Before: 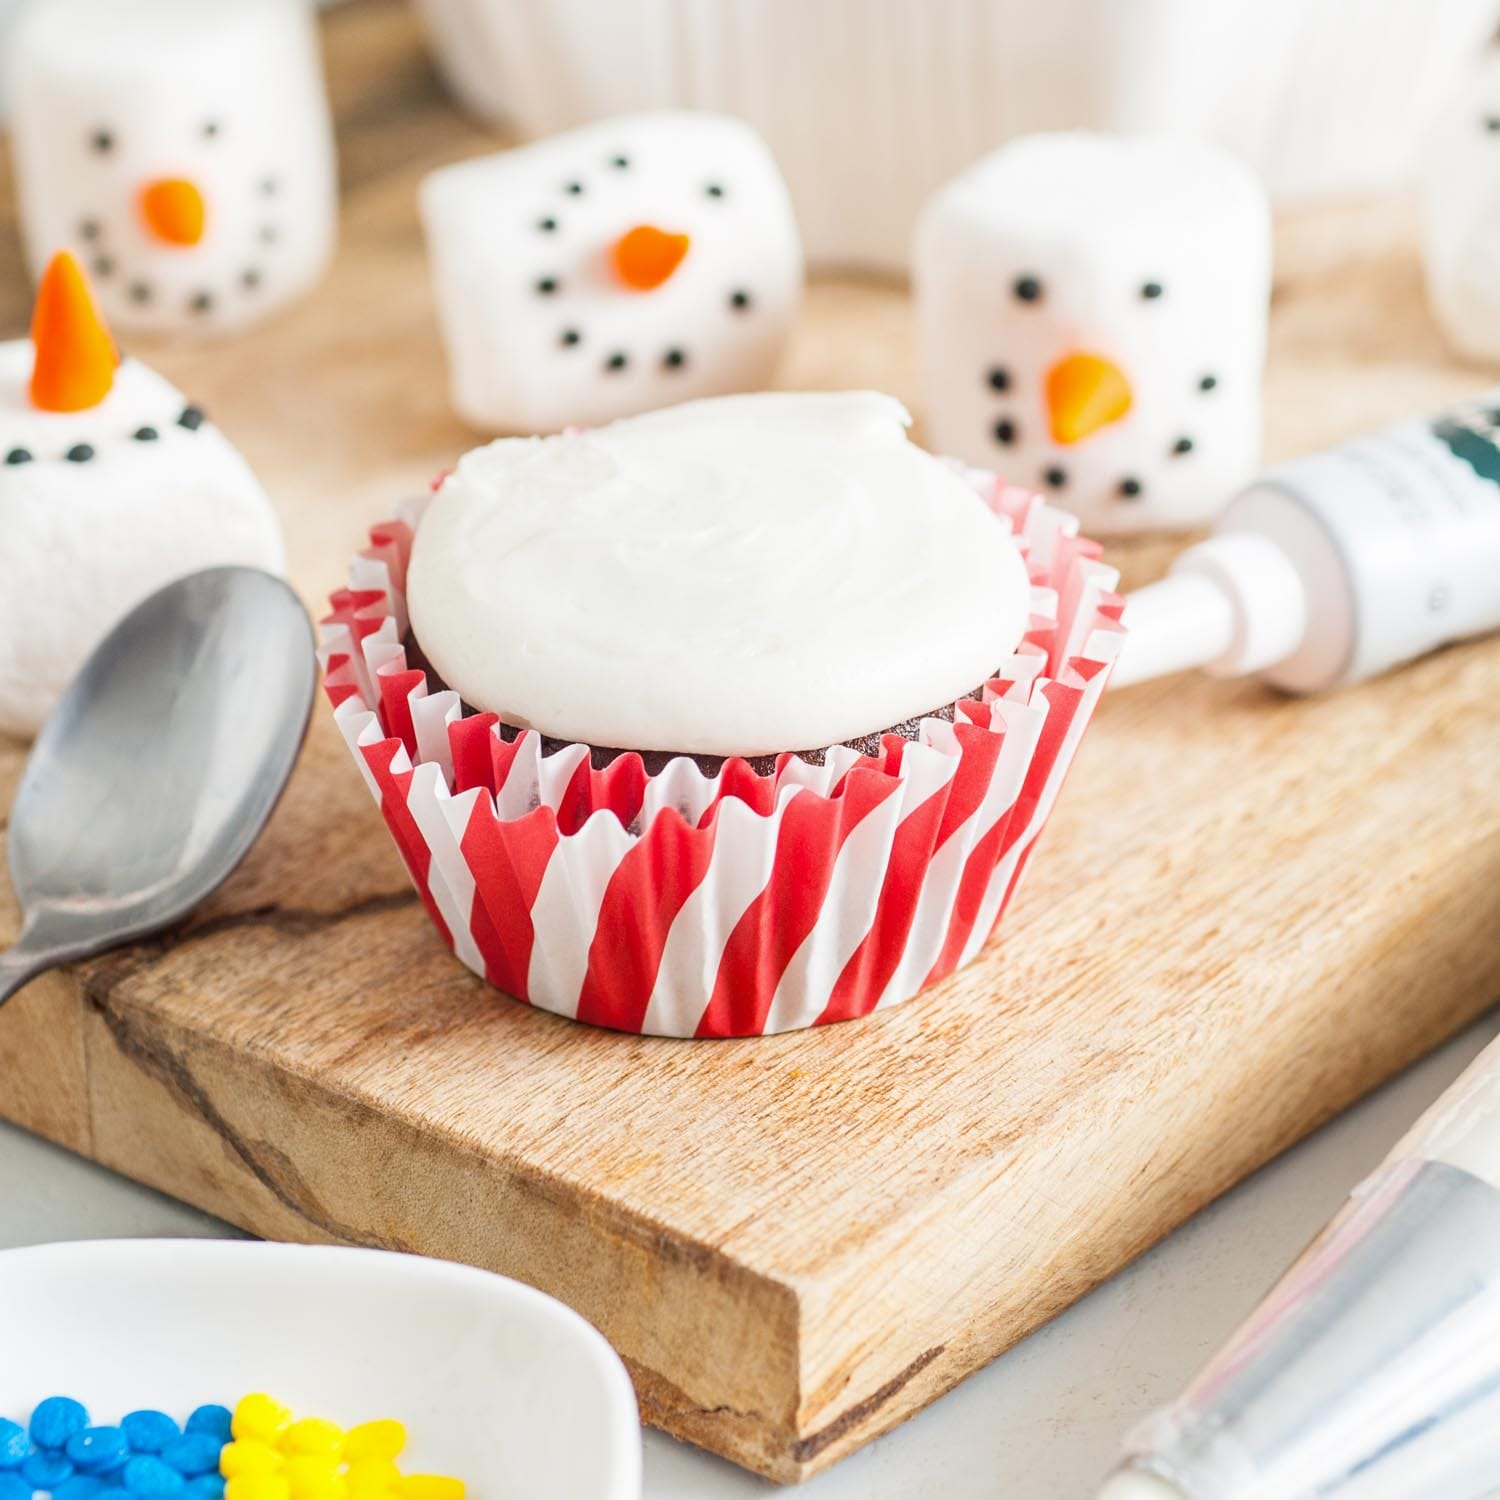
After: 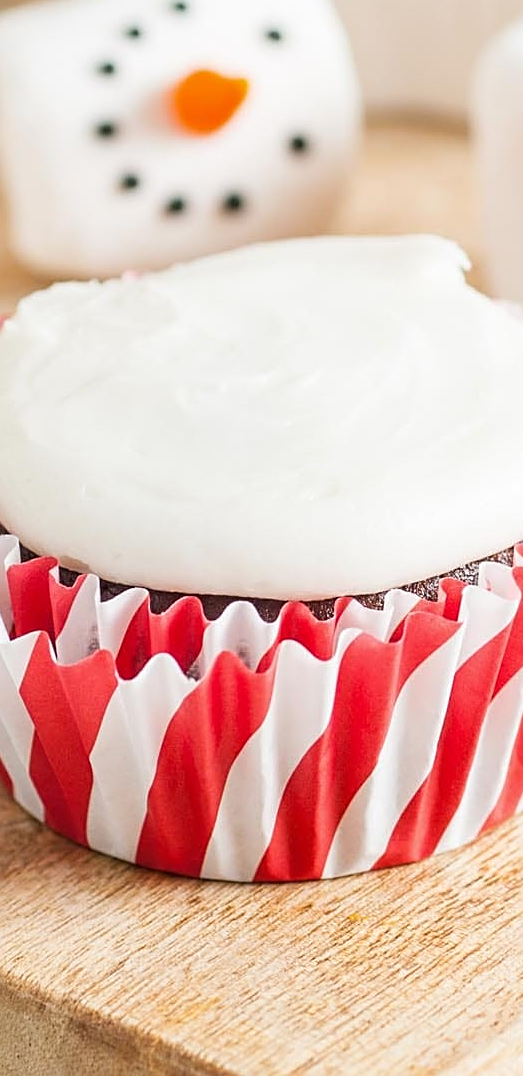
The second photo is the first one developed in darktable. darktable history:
crop and rotate: left 29.418%, top 10.403%, right 35.695%, bottom 17.841%
sharpen: on, module defaults
